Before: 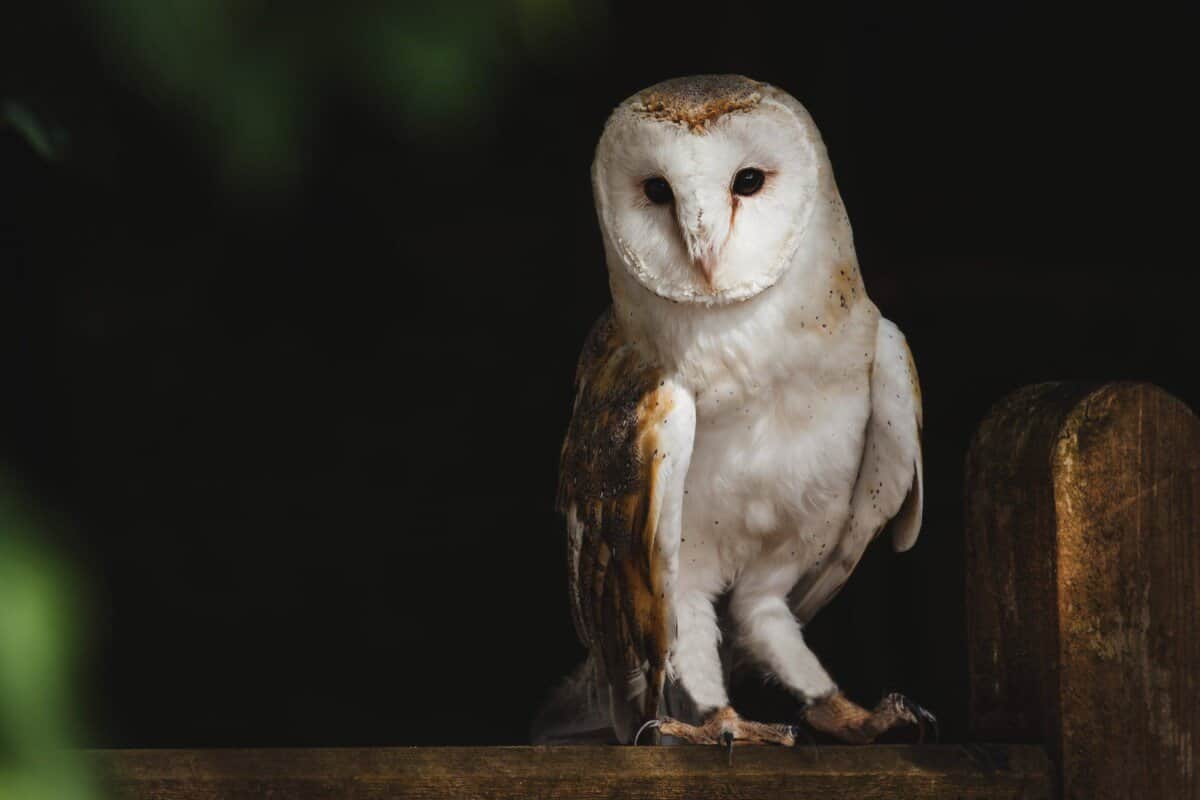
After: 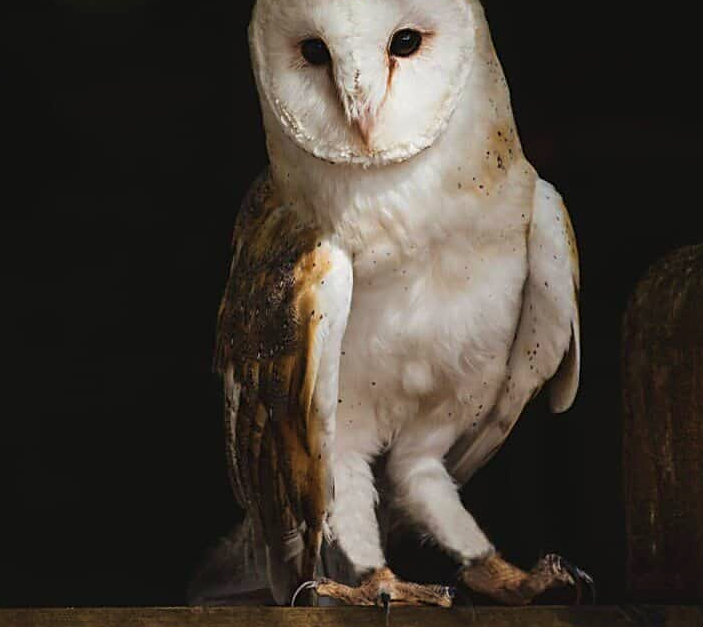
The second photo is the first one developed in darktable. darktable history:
sharpen: on, module defaults
velvia: strength 28.35%
crop and rotate: left 28.606%, top 17.492%, right 12.736%, bottom 4.034%
